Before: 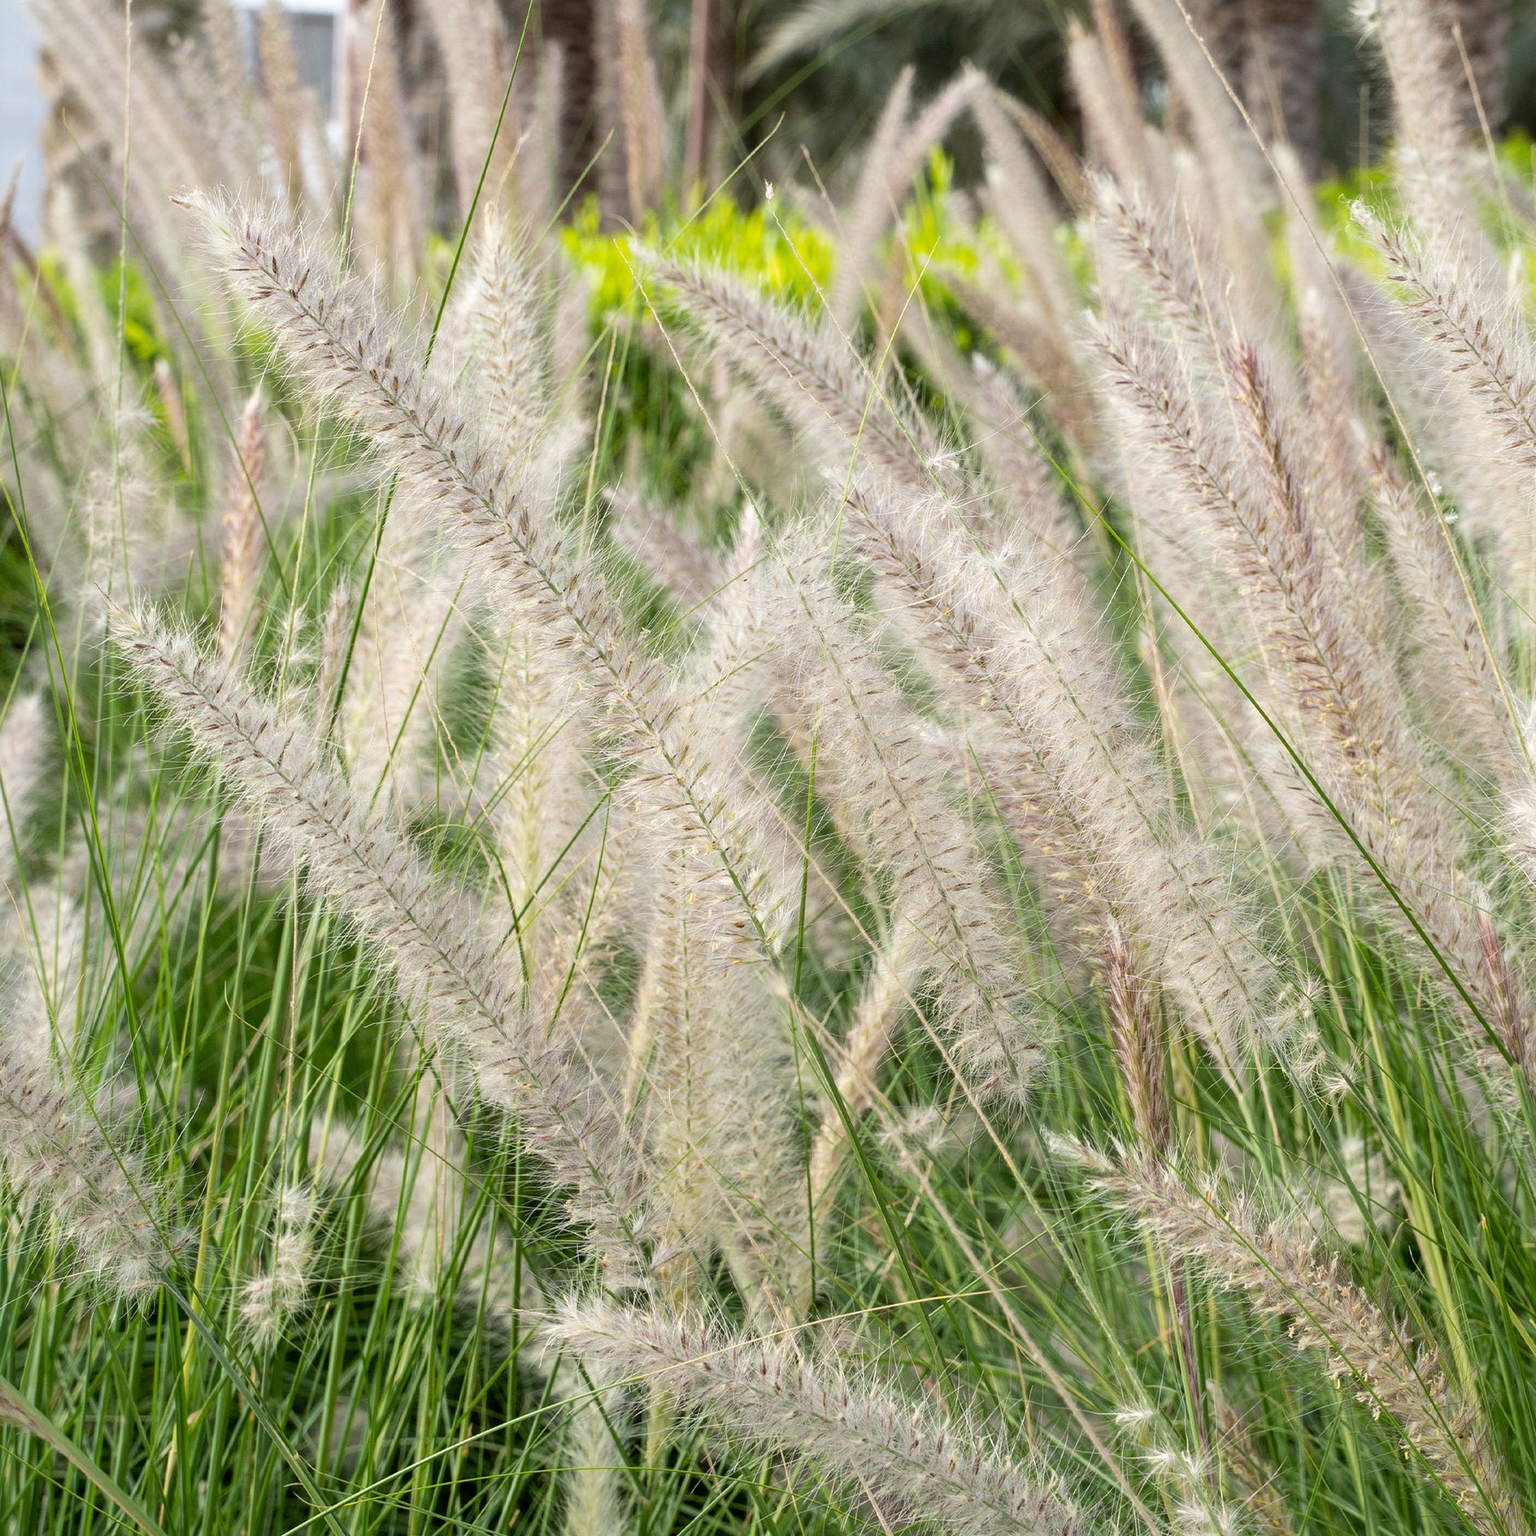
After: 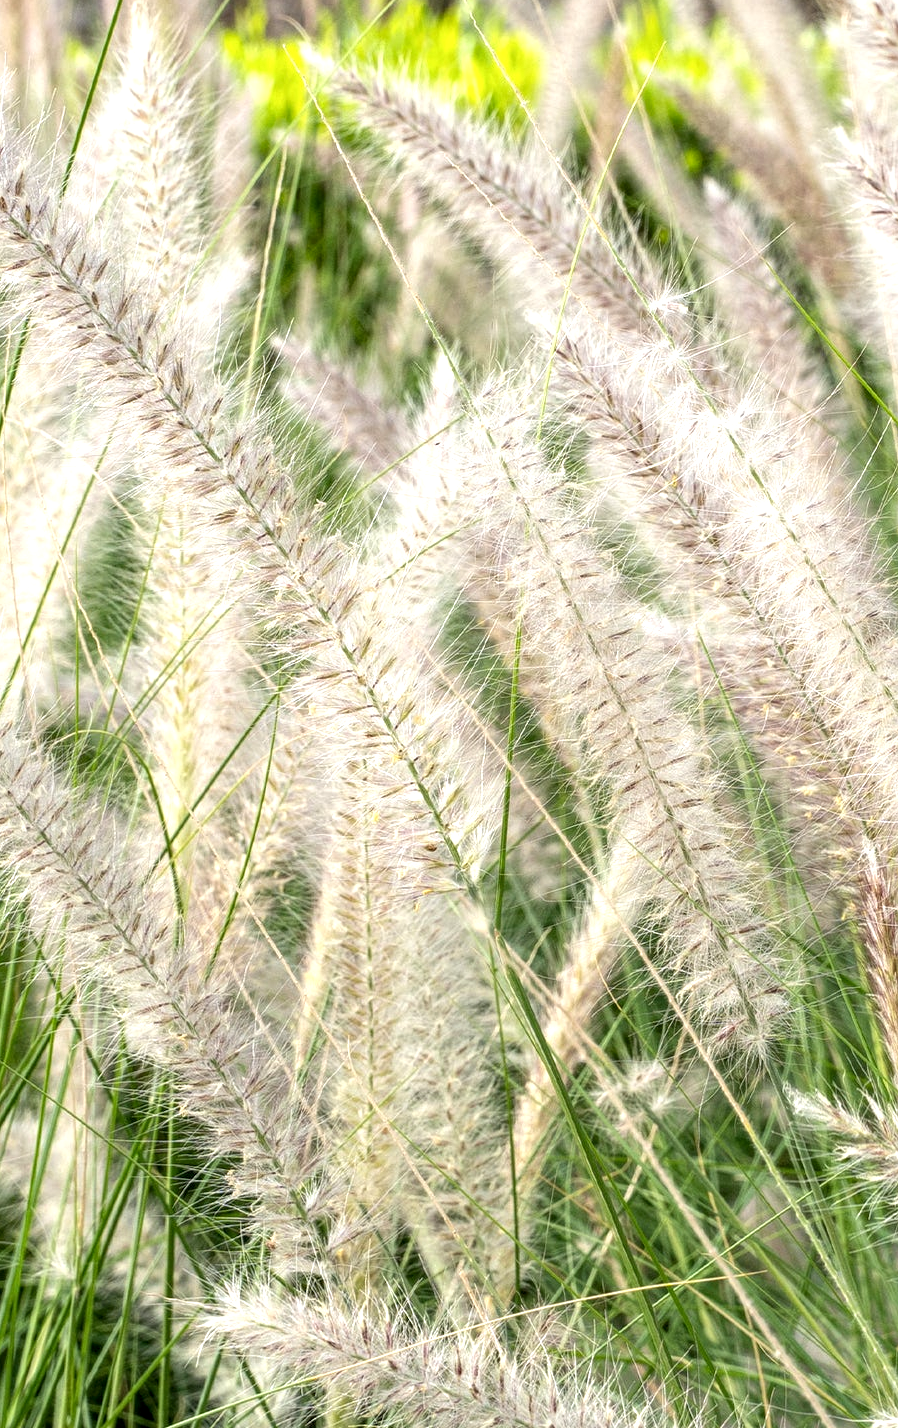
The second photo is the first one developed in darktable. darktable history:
exposure: exposure 0.464 EV, compensate exposure bias true, compensate highlight preservation false
local contrast: detail 130%
crop and rotate: angle 0.014°, left 24.265%, top 13.16%, right 25.833%, bottom 7.506%
